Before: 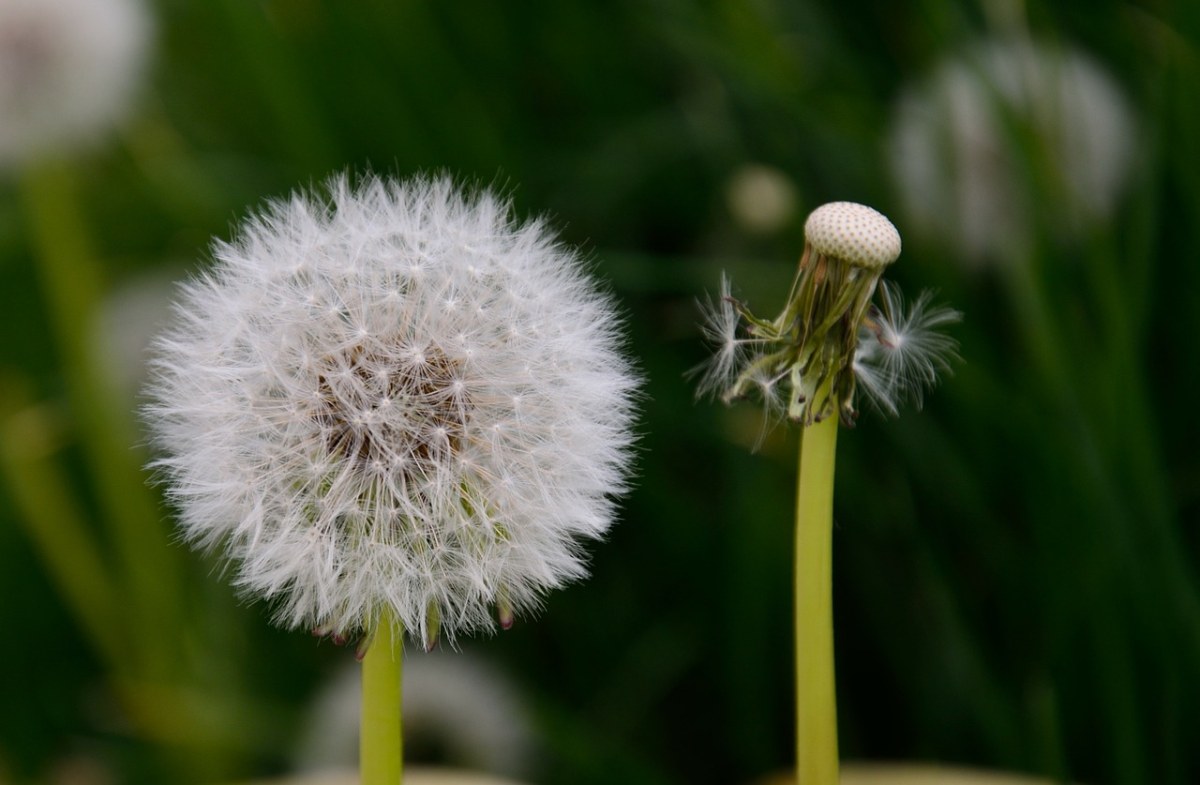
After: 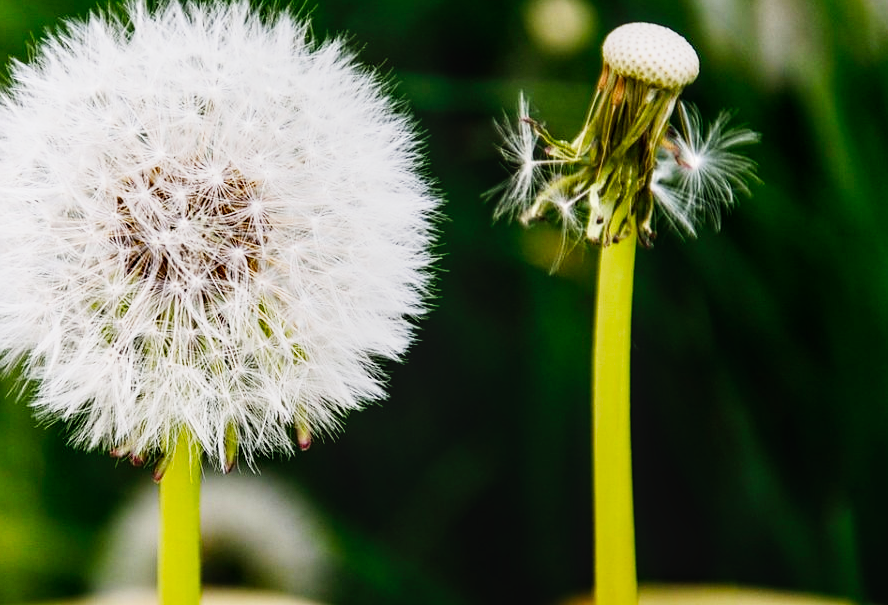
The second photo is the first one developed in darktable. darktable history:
base curve: curves: ch0 [(0, 0) (0, 0.001) (0.001, 0.001) (0.004, 0.002) (0.007, 0.004) (0.015, 0.013) (0.033, 0.045) (0.052, 0.096) (0.075, 0.17) (0.099, 0.241) (0.163, 0.42) (0.219, 0.55) (0.259, 0.616) (0.327, 0.722) (0.365, 0.765) (0.522, 0.873) (0.547, 0.881) (0.689, 0.919) (0.826, 0.952) (1, 1)], preserve colors none
local contrast: on, module defaults
sharpen: radius 0.969, amount 0.604
crop: left 16.871%, top 22.857%, right 9.116%
color correction: saturation 1.11
